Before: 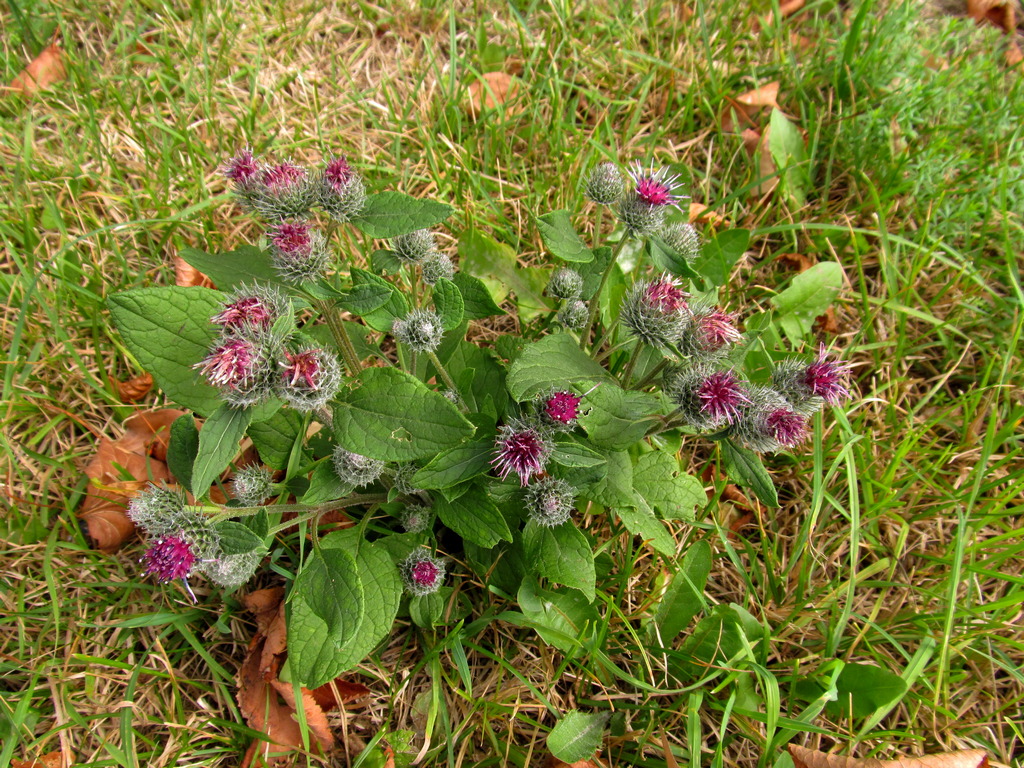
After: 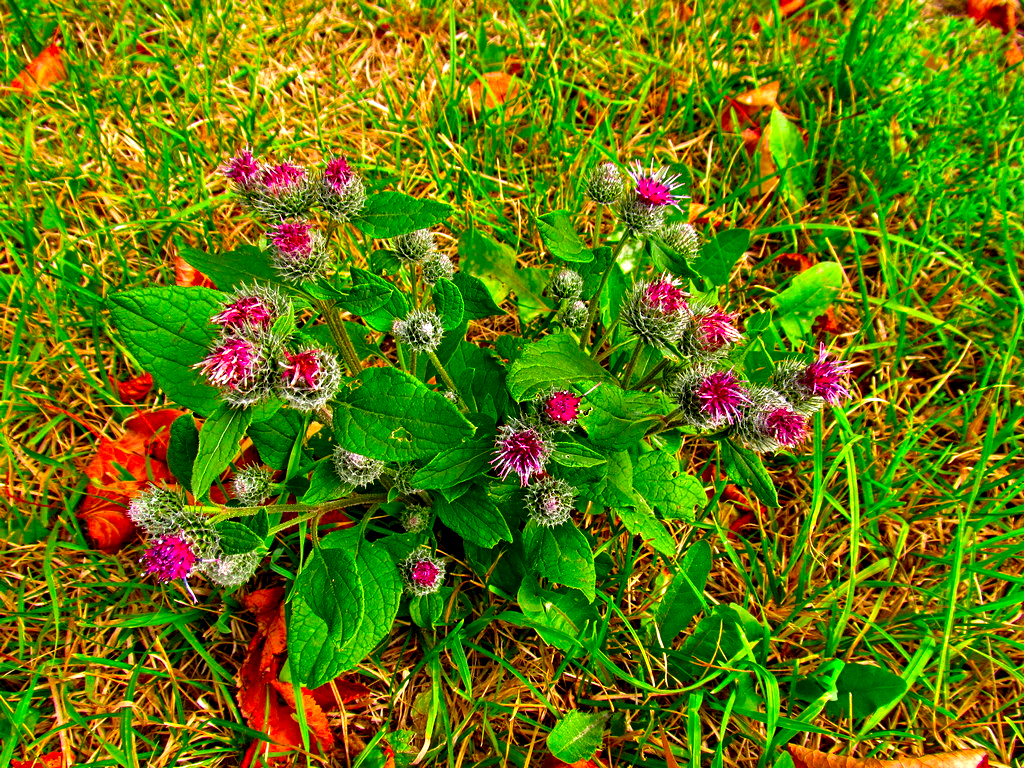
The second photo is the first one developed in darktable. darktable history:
contrast equalizer: octaves 7, y [[0.5, 0.542, 0.583, 0.625, 0.667, 0.708], [0.5 ×6], [0.5 ×6], [0 ×6], [0 ×6]]
exposure: exposure -0.072 EV, compensate highlight preservation false
color correction: highlights a* 1.59, highlights b* -1.7, saturation 2.48
